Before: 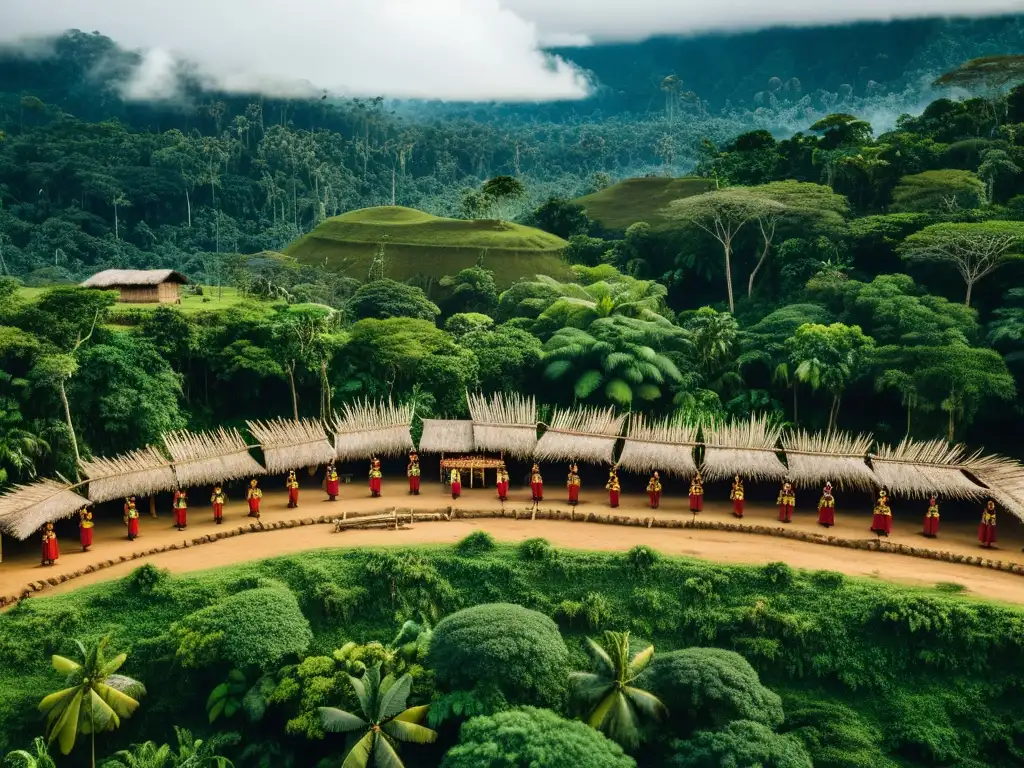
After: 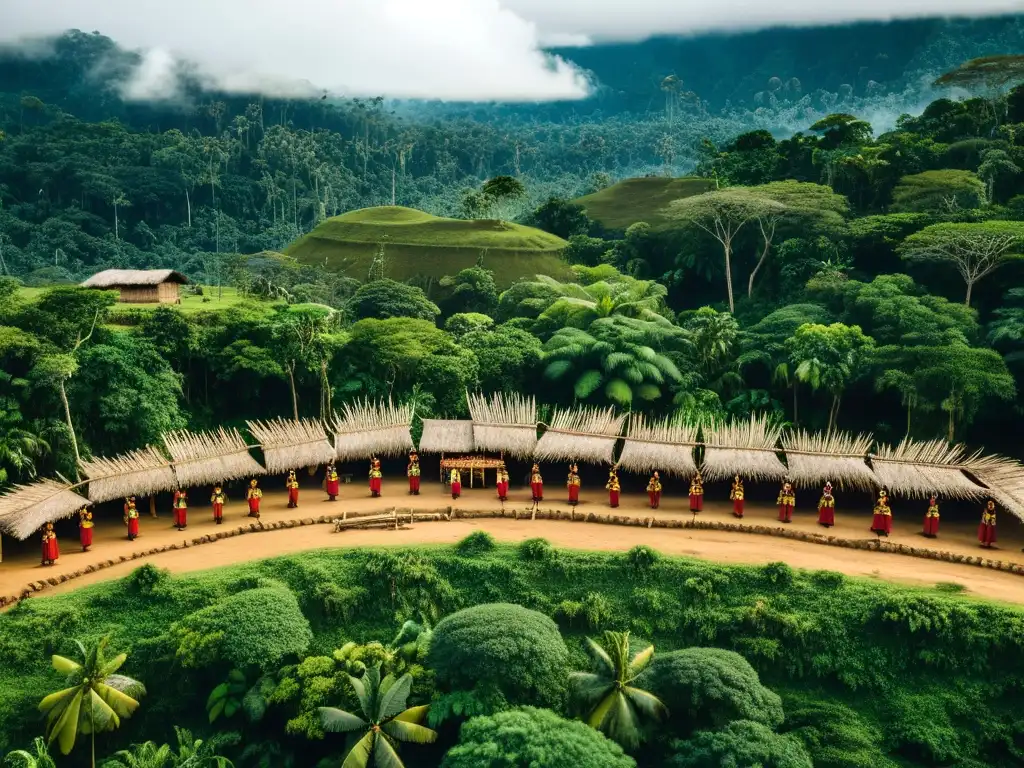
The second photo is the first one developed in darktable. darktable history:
exposure: exposure 0.126 EV, compensate highlight preservation false
